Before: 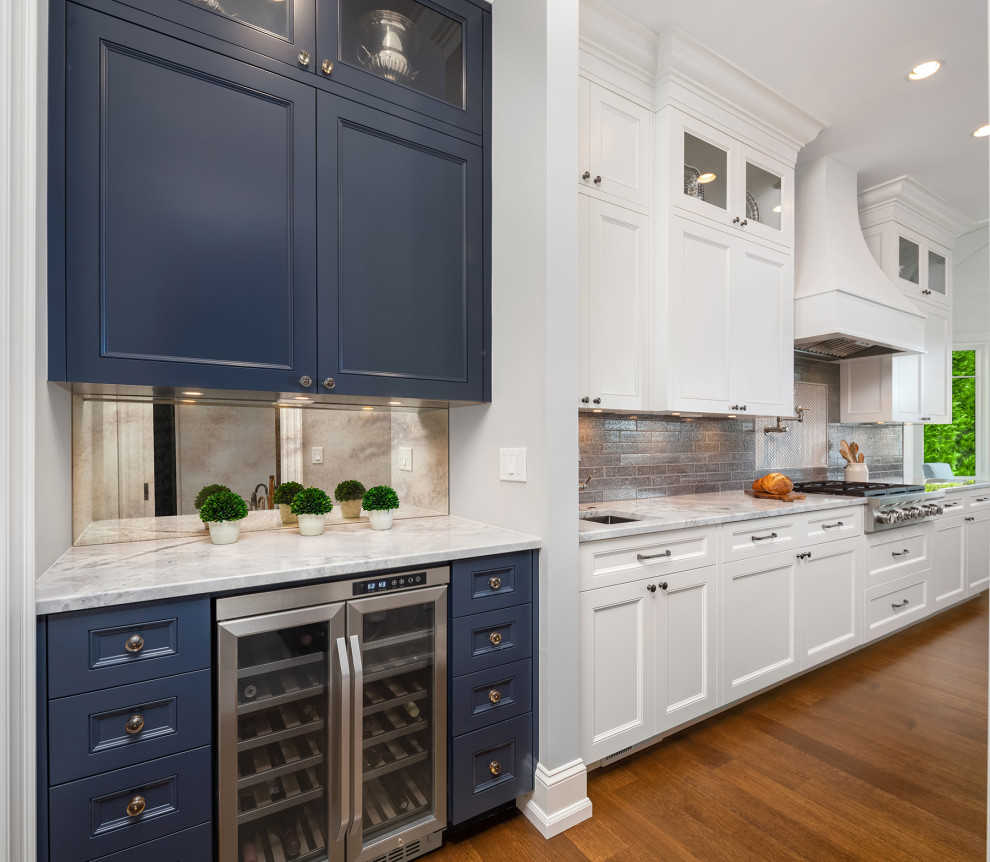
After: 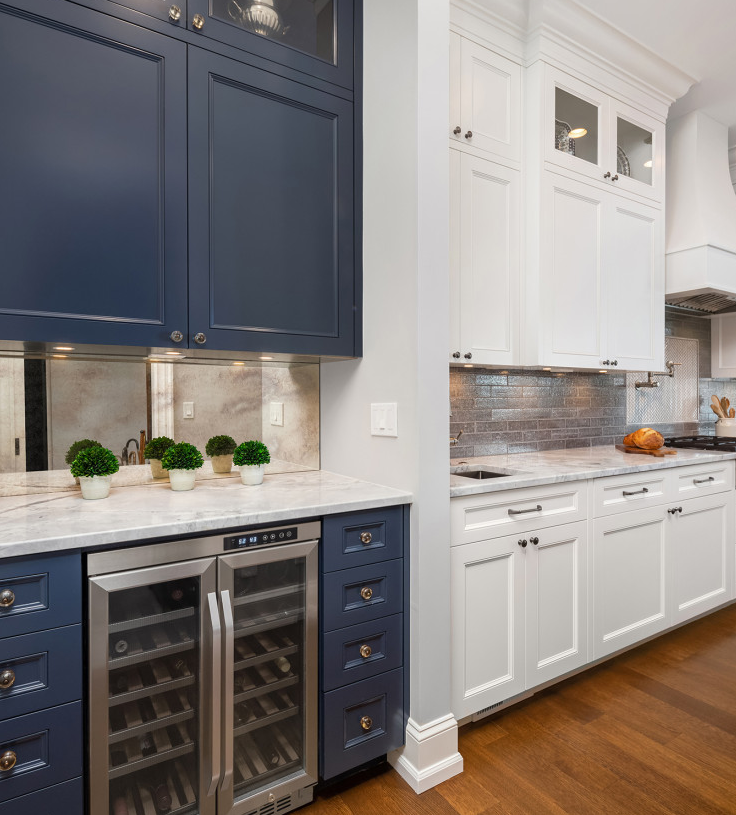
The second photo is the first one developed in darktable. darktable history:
crop and rotate: left 13.084%, top 5.403%, right 12.538%
